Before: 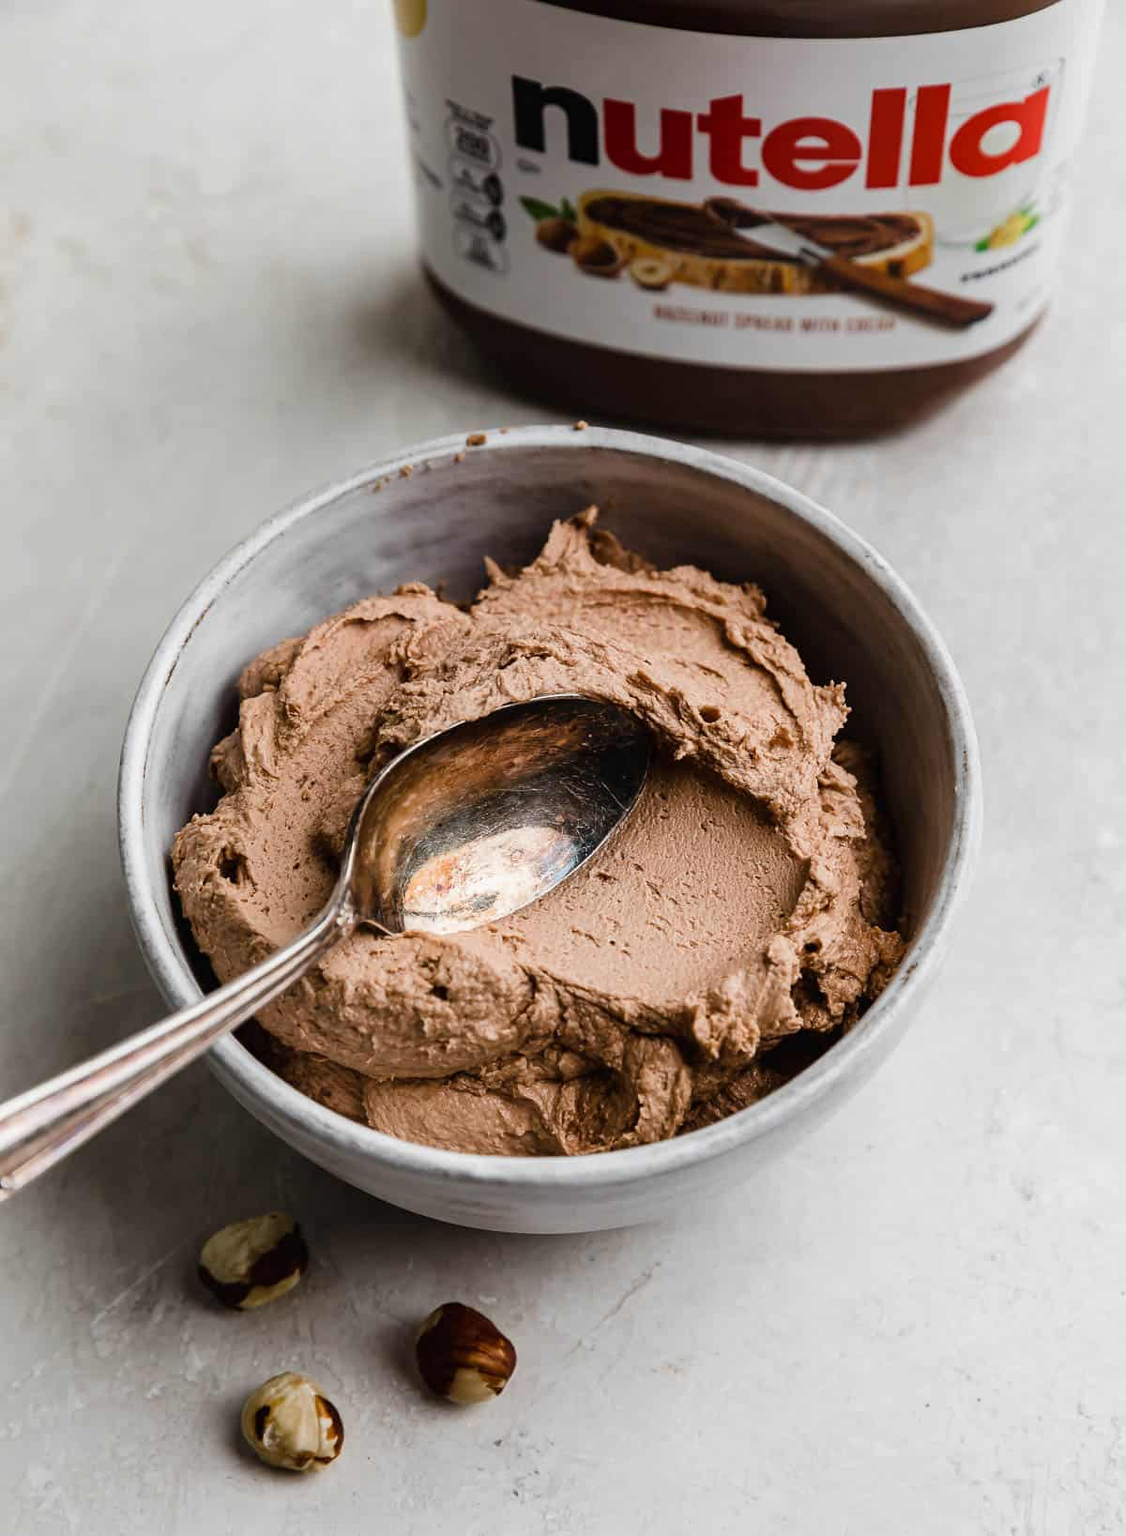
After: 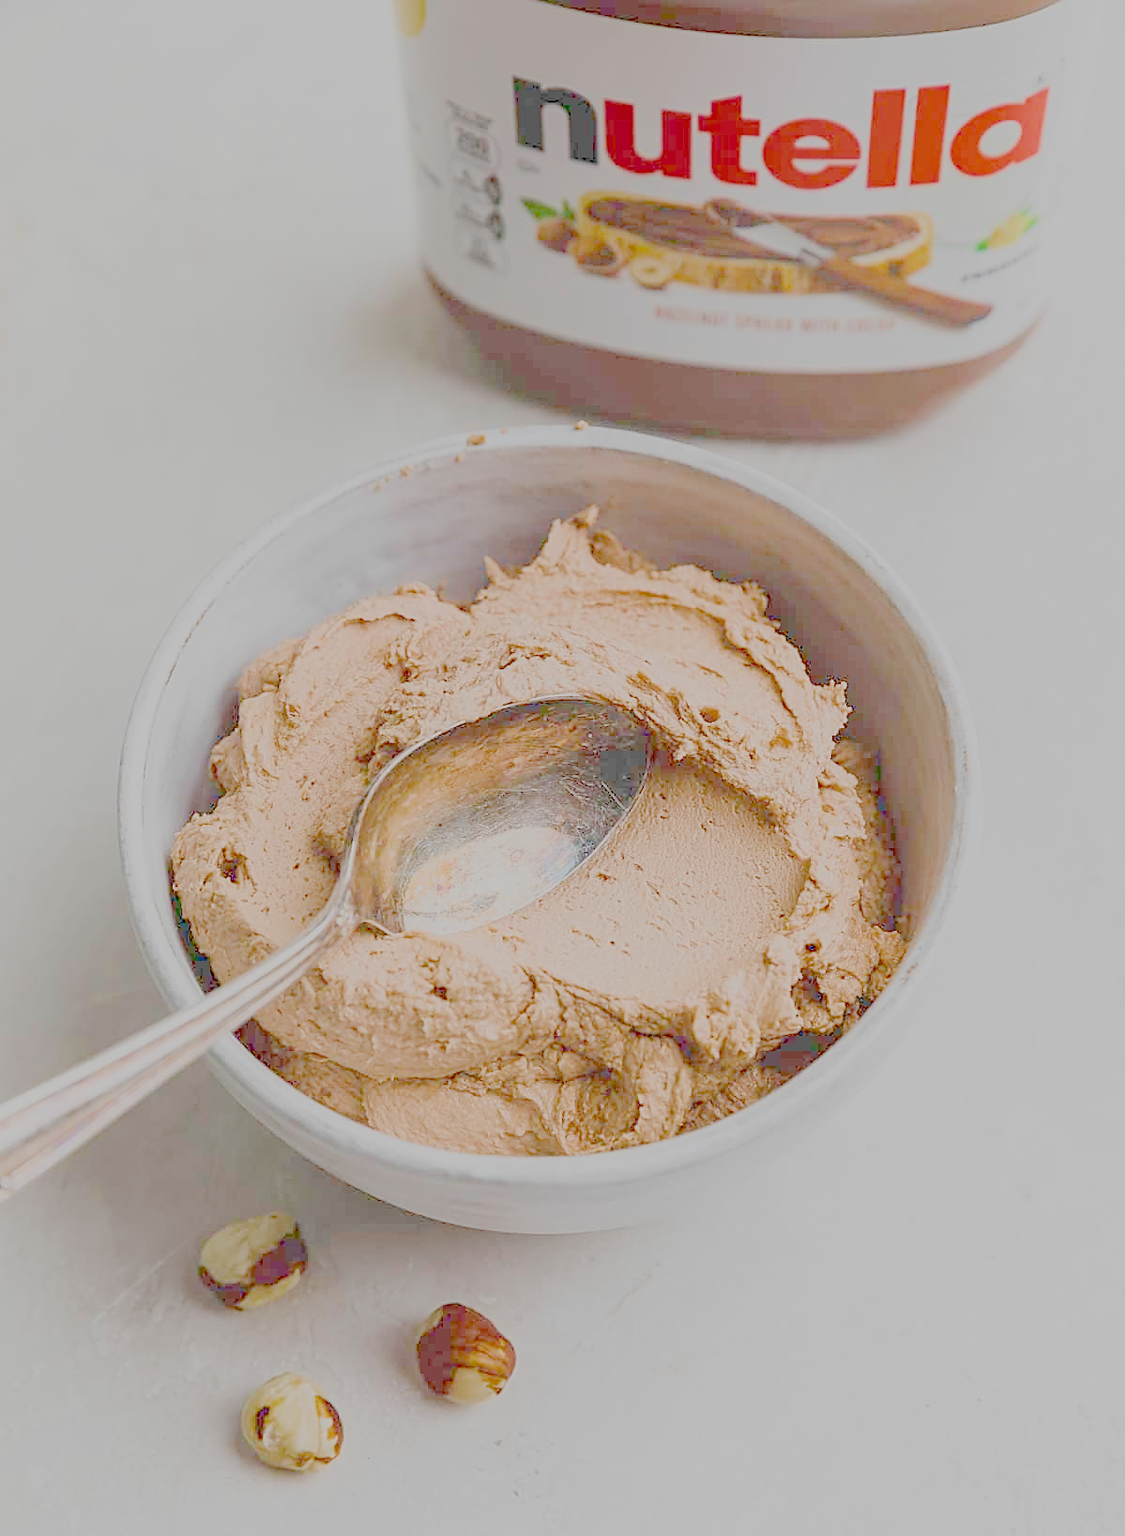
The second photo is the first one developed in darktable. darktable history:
sharpen: on, module defaults
color balance rgb: on, module defaults
filmic rgb: black relative exposure -16 EV, white relative exposure 8 EV, threshold 3 EV, hardness 4.17, latitude 50%, contrast 0.5, color science v5 (2021), contrast in shadows safe, contrast in highlights safe
exposure: exposure 1.137 EV
